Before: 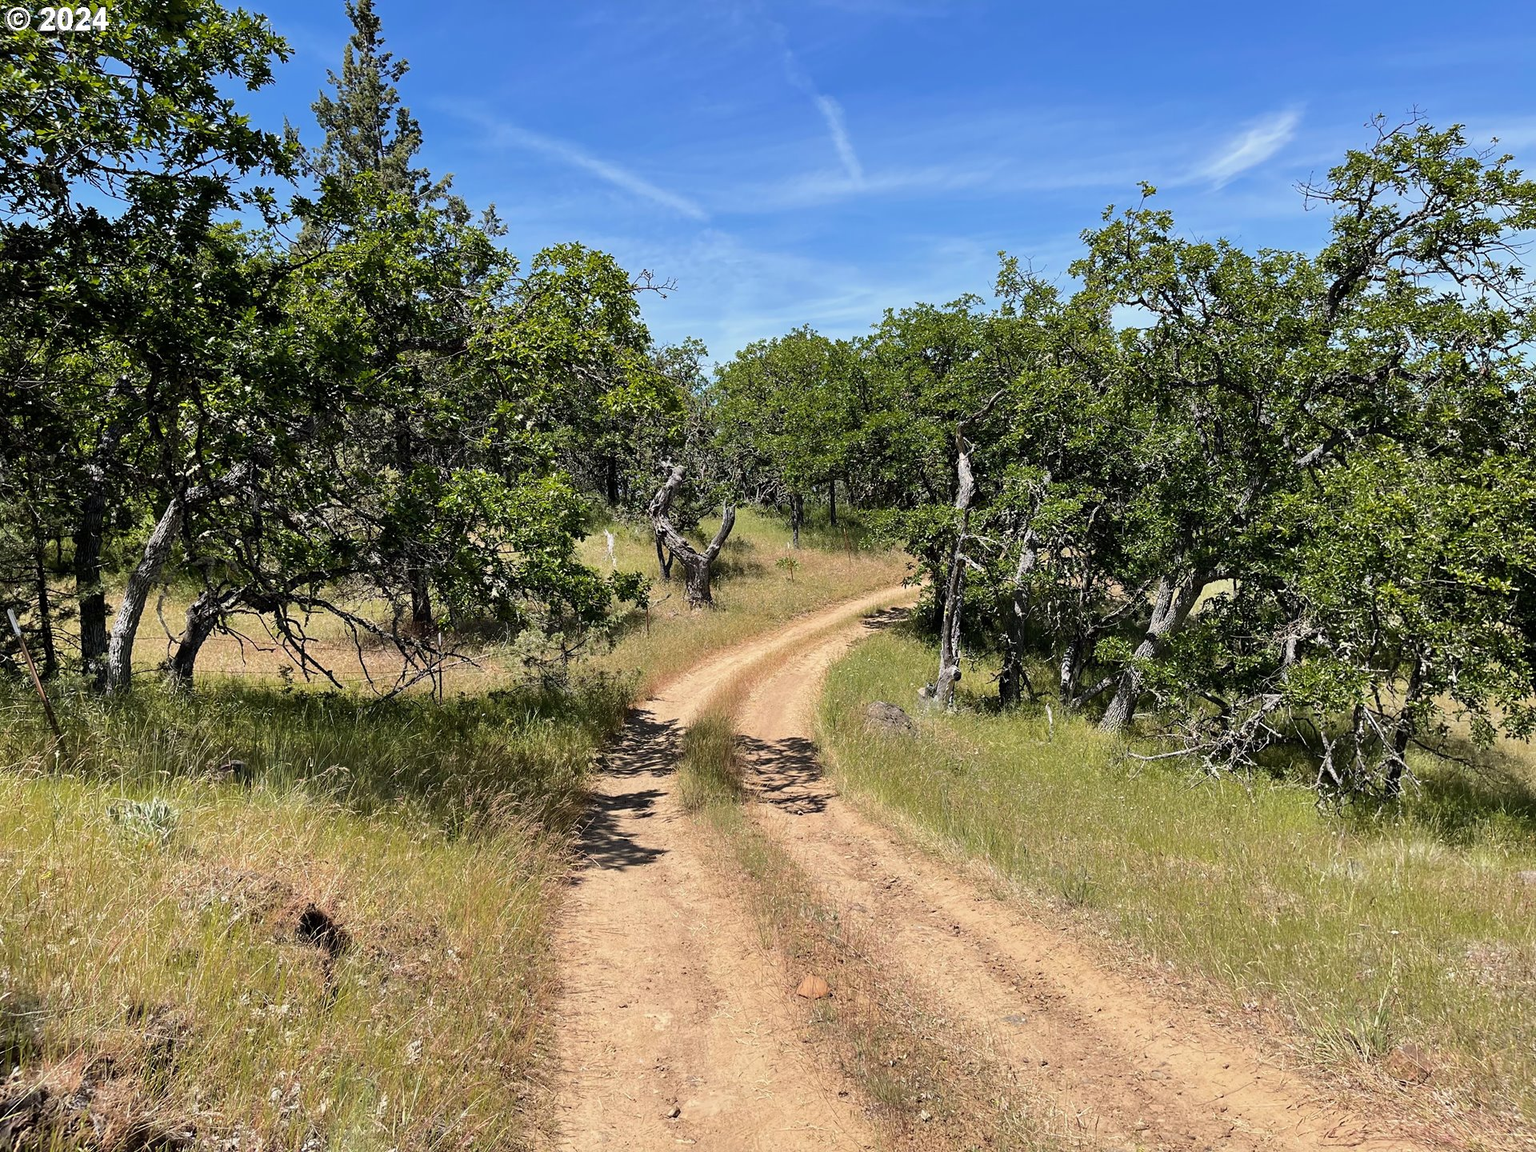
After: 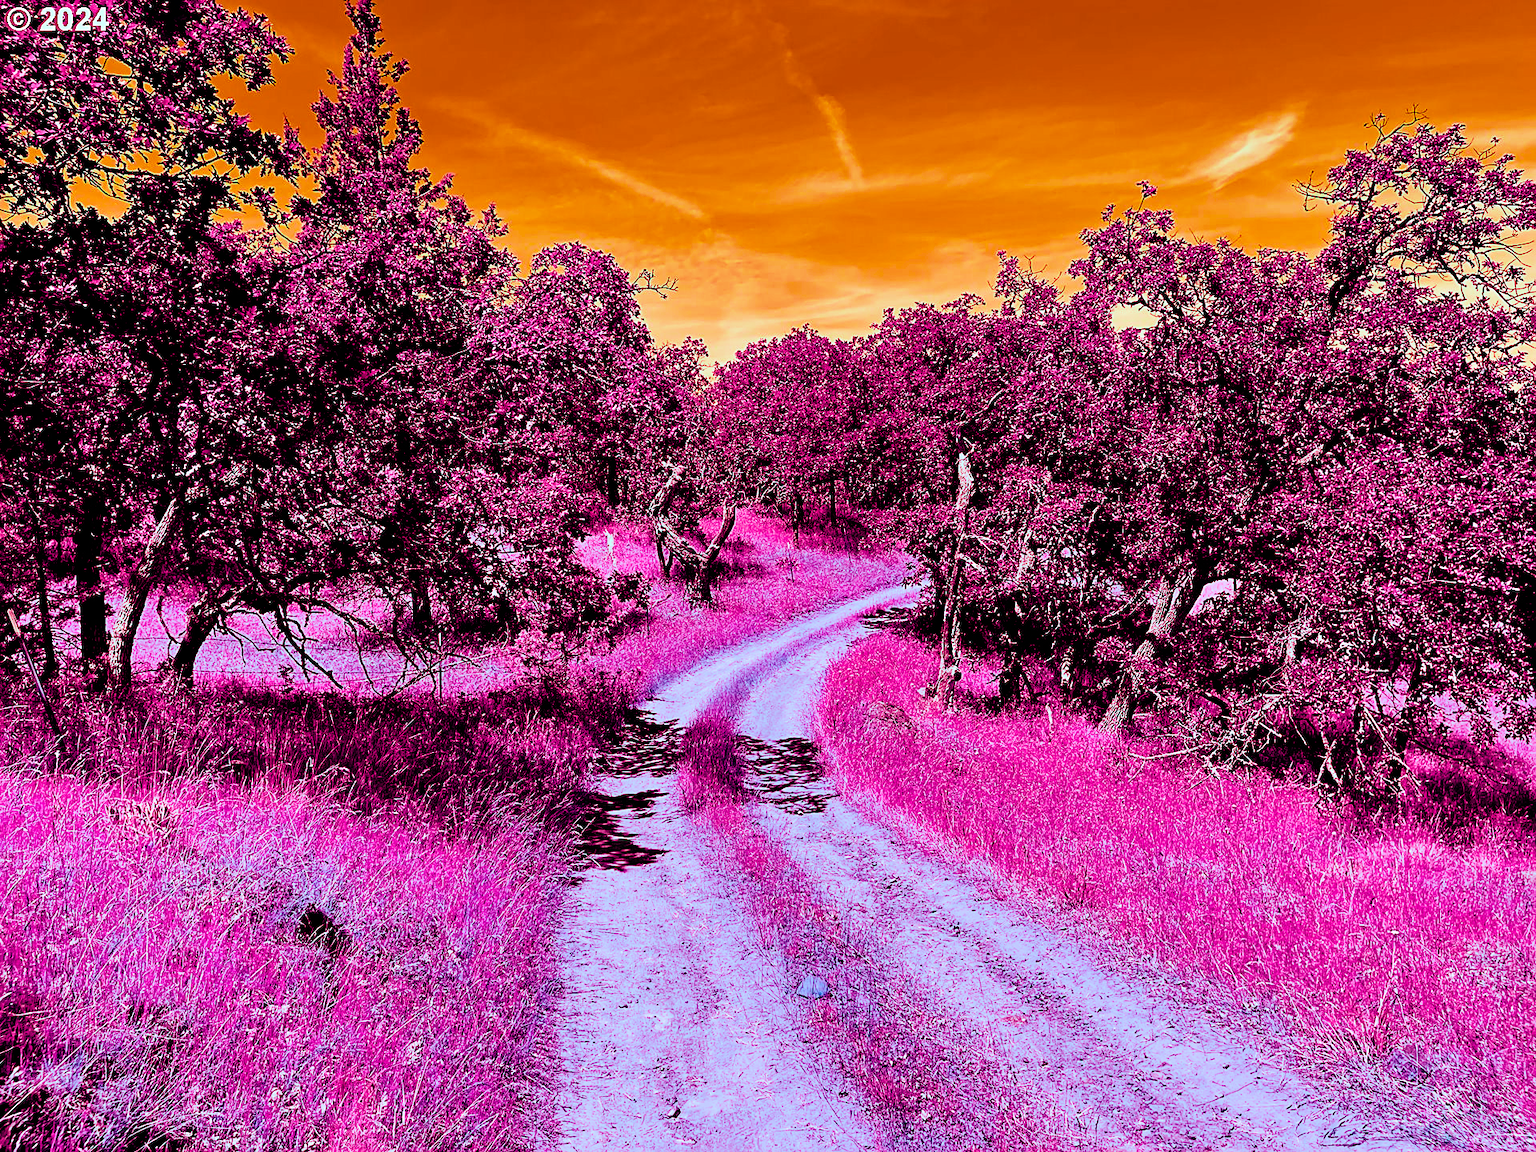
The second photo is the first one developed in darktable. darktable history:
exposure: exposure 0.6 EV, compensate highlight preservation false
sharpen: on, module defaults
filmic rgb: black relative exposure -7.65 EV, white relative exposure 4.56 EV, hardness 3.61
color balance rgb: shadows lift › luminance -18.76%, shadows lift › chroma 35.44%, power › luminance -3.76%, power › hue 142.17°, highlights gain › chroma 7.5%, highlights gain › hue 184.75°, global offset › luminance -0.52%, global offset › chroma 0.91%, global offset › hue 173.36°, shadows fall-off 300%, white fulcrum 2 EV, highlights fall-off 300%, linear chroma grading › shadows 17.19%, linear chroma grading › highlights 61.12%, linear chroma grading › global chroma 50%, hue shift -150.52°, perceptual brilliance grading › global brilliance 12%, mask middle-gray fulcrum 100%, contrast gray fulcrum 38.43%, contrast 35.15%, saturation formula JzAzBz (2021)
